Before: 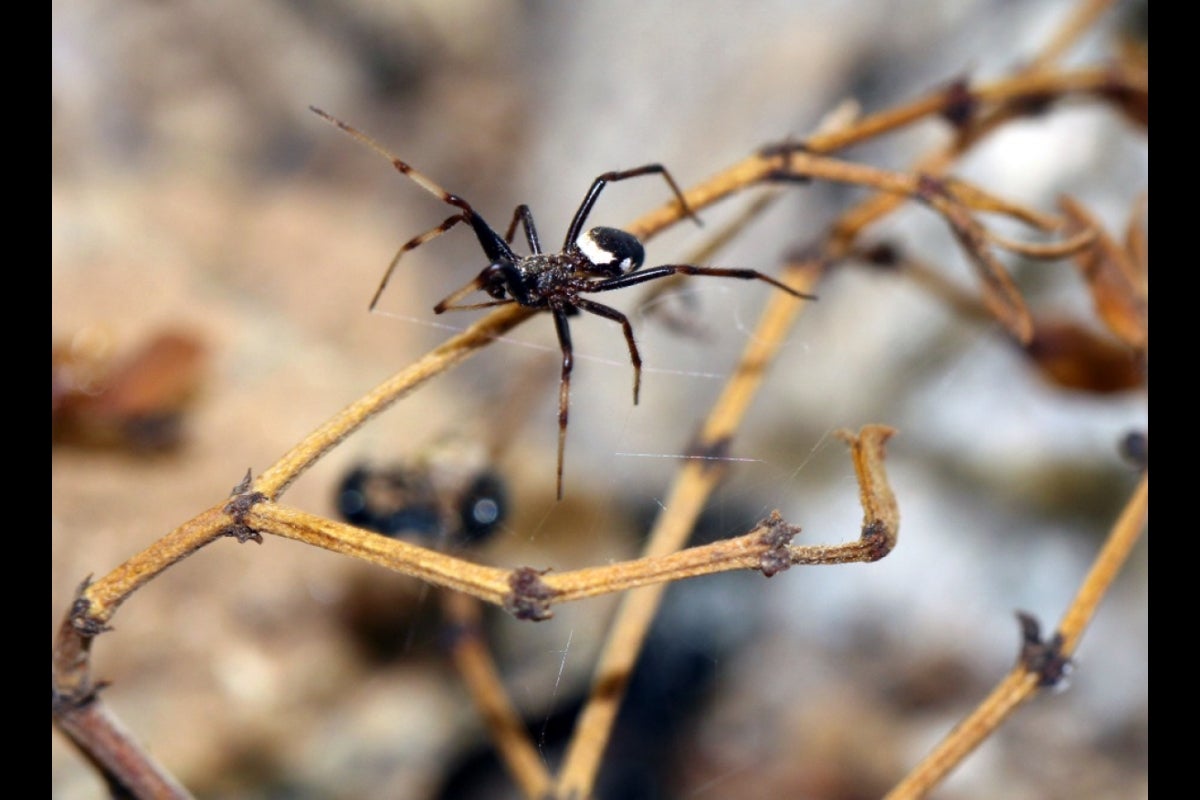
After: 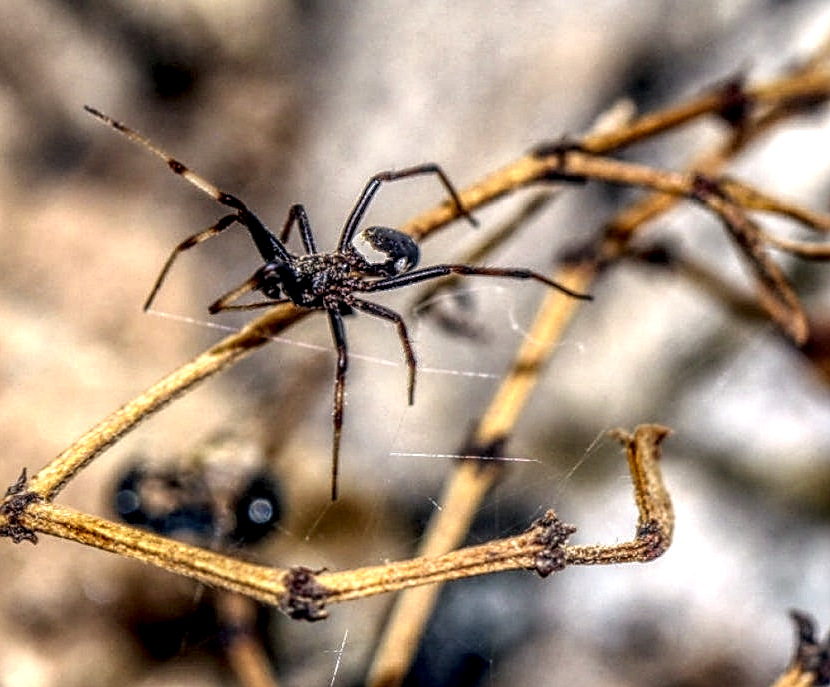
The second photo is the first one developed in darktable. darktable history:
local contrast: highlights 5%, shadows 0%, detail 300%, midtone range 0.296
crop: left 18.752%, right 12.043%, bottom 14.084%
color correction: highlights a* 3.61, highlights b* 5.15
sharpen: on, module defaults
